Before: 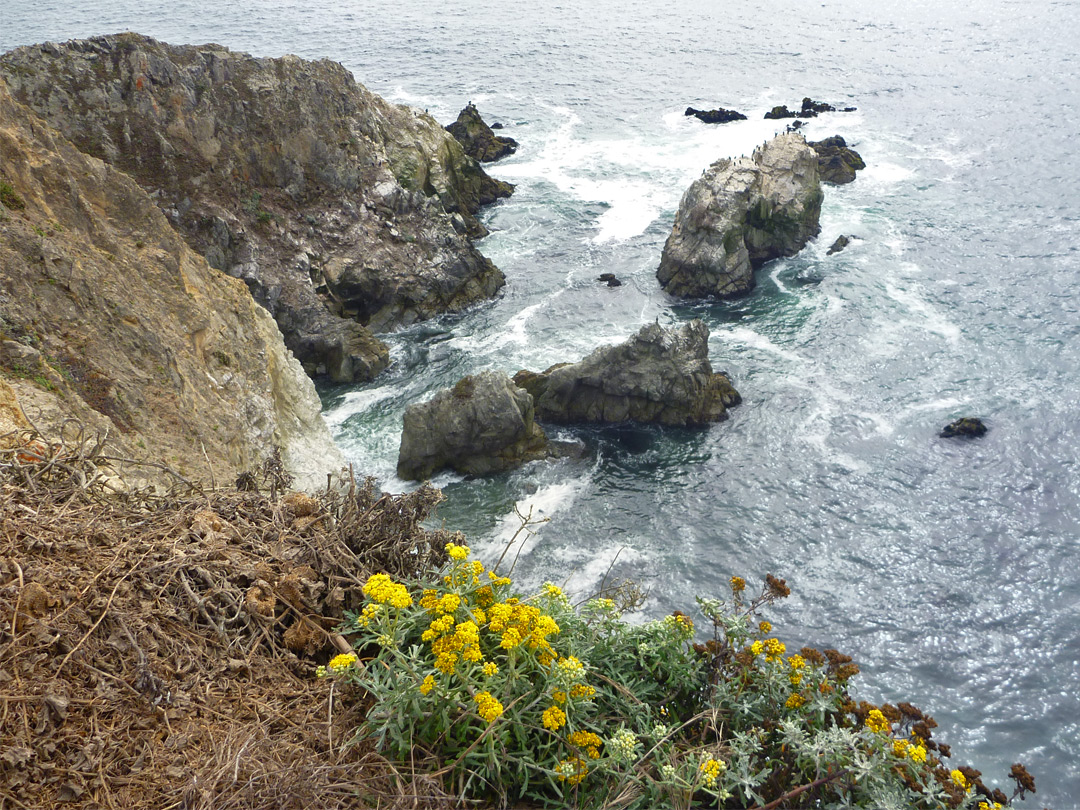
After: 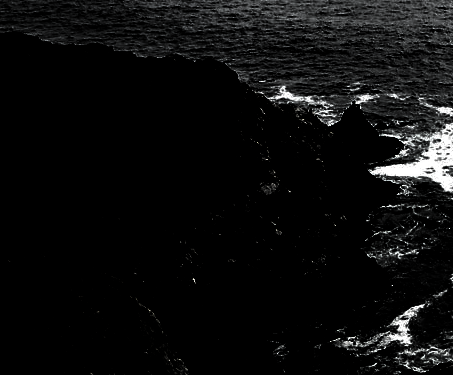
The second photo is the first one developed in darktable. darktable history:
levels: levels [0.721, 0.937, 0.997]
crop and rotate: left 10.817%, top 0.062%, right 47.194%, bottom 53.626%
